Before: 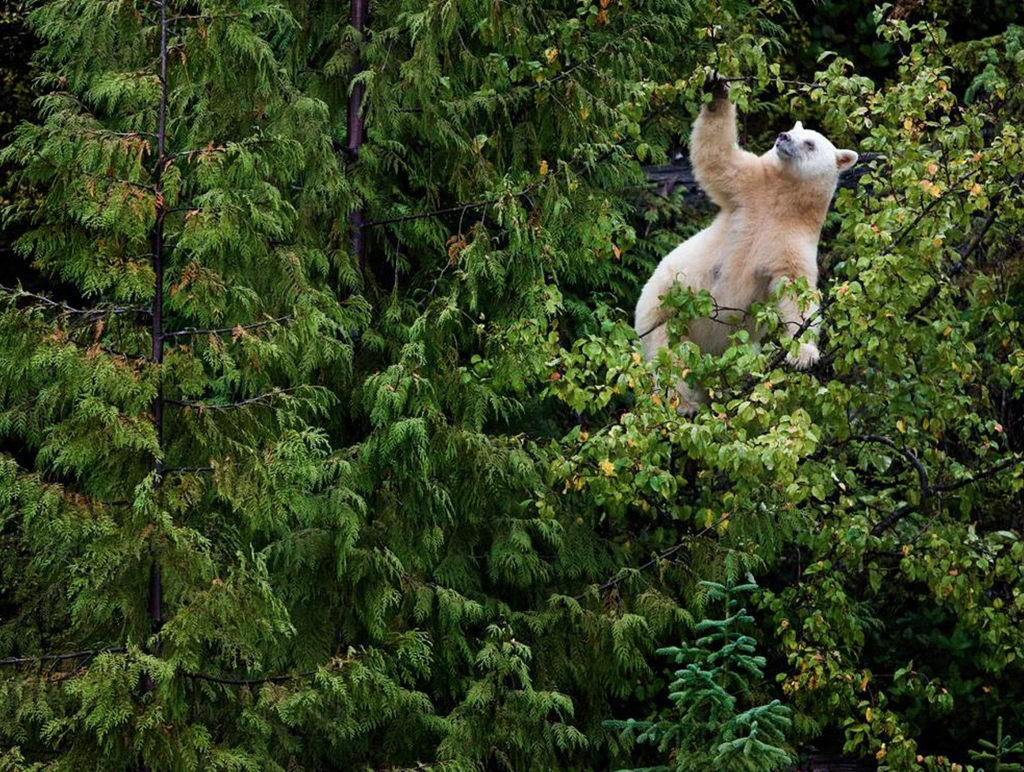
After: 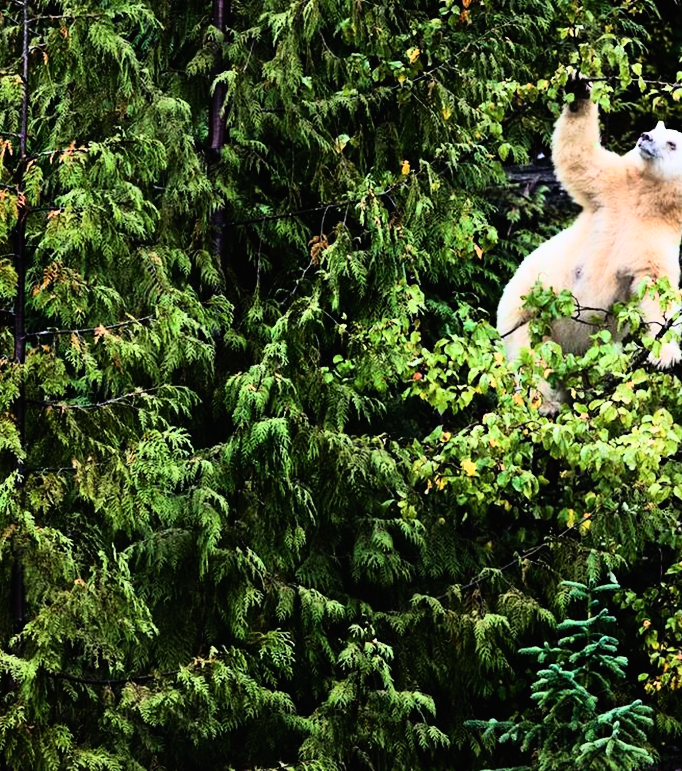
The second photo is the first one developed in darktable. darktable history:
contrast brightness saturation: contrast -0.02, brightness -0.01, saturation 0.03
rgb curve: curves: ch0 [(0, 0) (0.21, 0.15) (0.24, 0.21) (0.5, 0.75) (0.75, 0.96) (0.89, 0.99) (1, 1)]; ch1 [(0, 0.02) (0.21, 0.13) (0.25, 0.2) (0.5, 0.67) (0.75, 0.9) (0.89, 0.97) (1, 1)]; ch2 [(0, 0.02) (0.21, 0.13) (0.25, 0.2) (0.5, 0.67) (0.75, 0.9) (0.89, 0.97) (1, 1)], compensate middle gray true
crop and rotate: left 13.537%, right 19.796%
